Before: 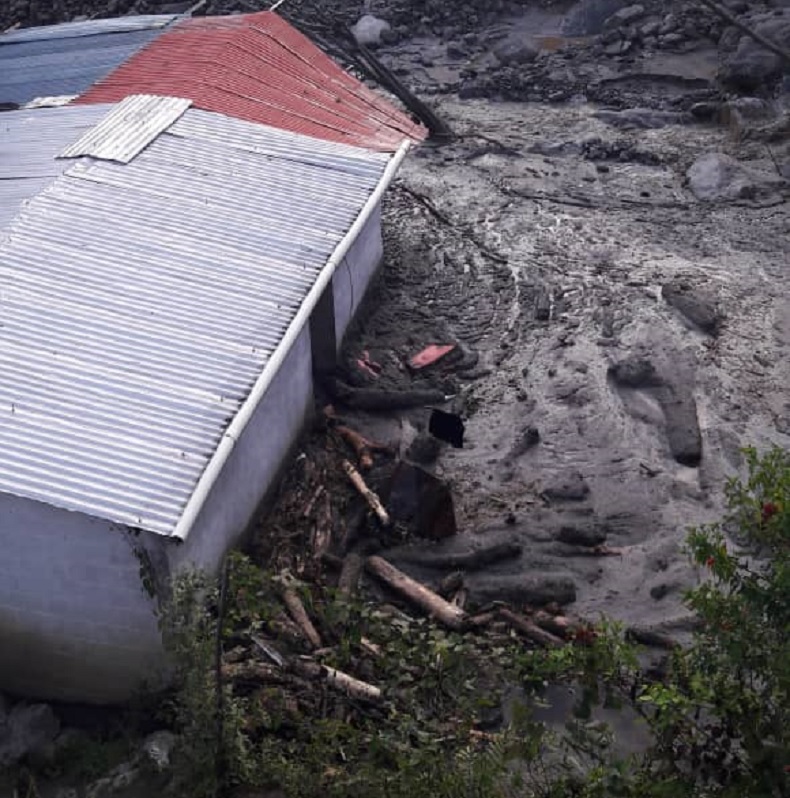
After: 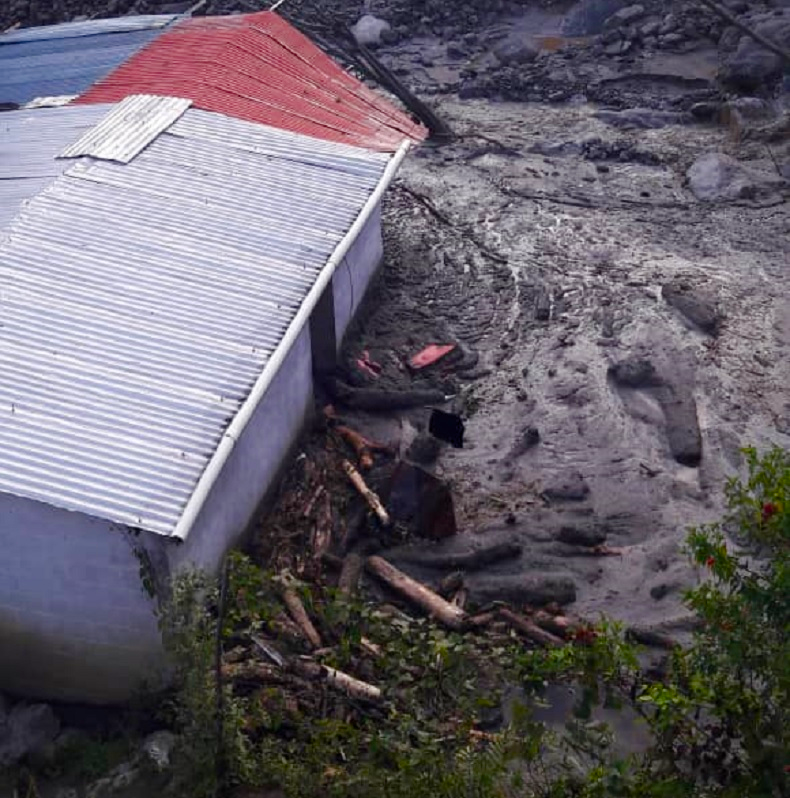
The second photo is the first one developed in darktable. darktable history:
color balance rgb: perceptual saturation grading › global saturation 20%, perceptual saturation grading › highlights -25.144%, perceptual saturation grading › shadows 50.032%, global vibrance 20%
